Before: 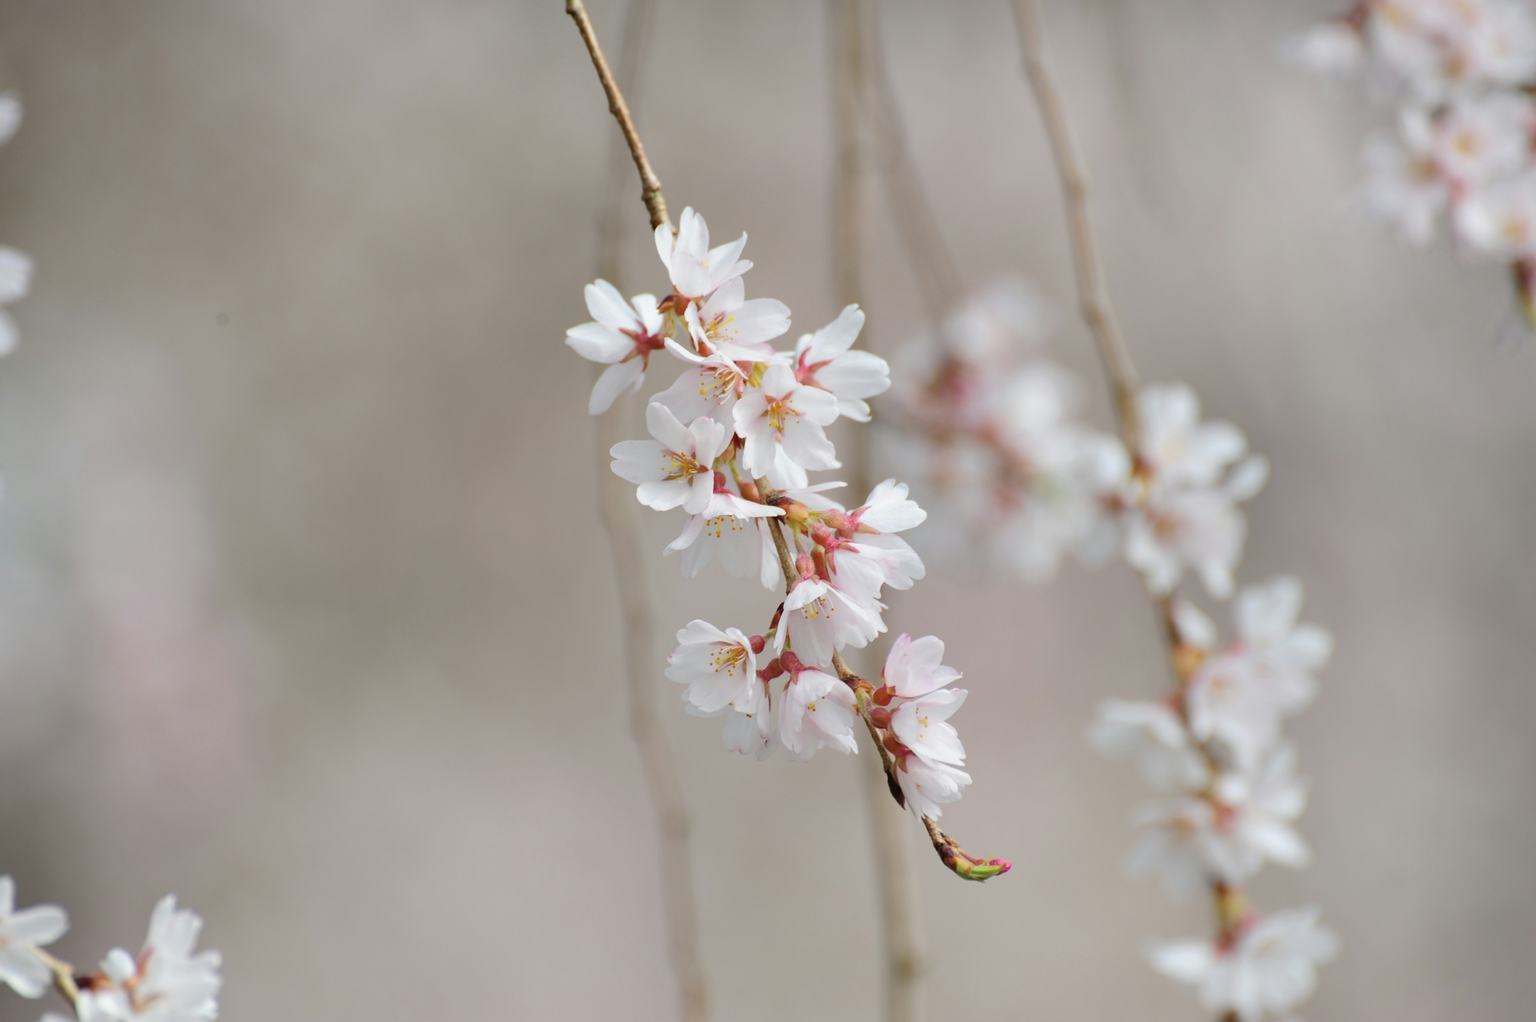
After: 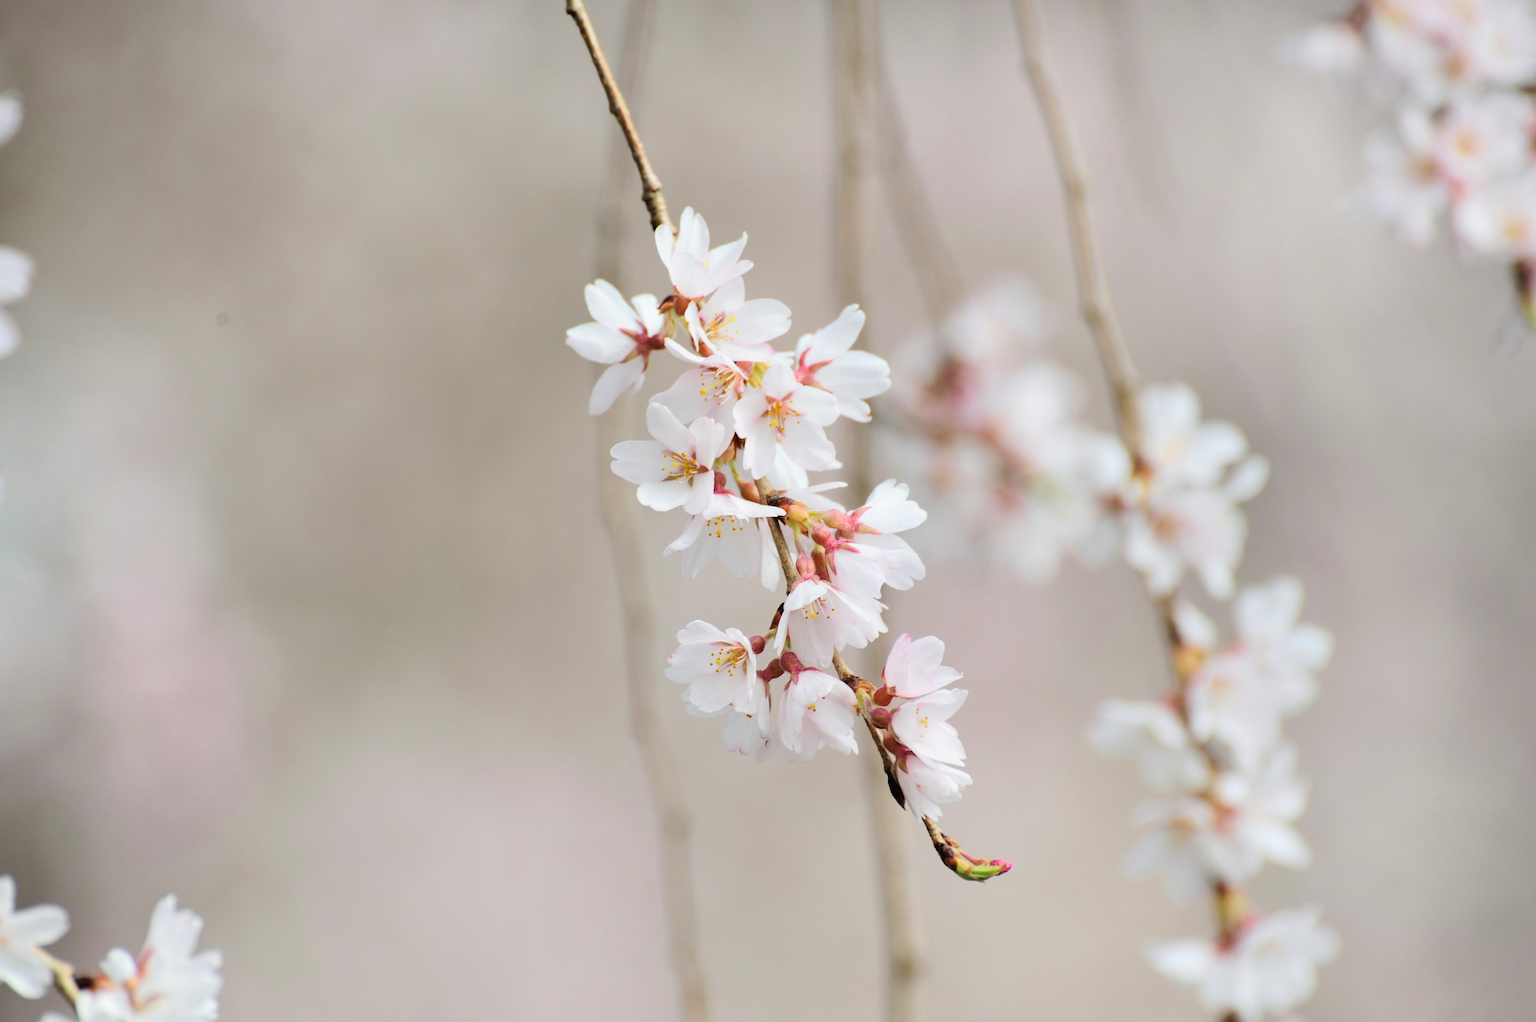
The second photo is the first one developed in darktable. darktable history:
tone curve: curves: ch0 [(0, 0.01) (0.133, 0.057) (0.338, 0.327) (0.494, 0.55) (0.726, 0.807) (1, 1)]; ch1 [(0, 0) (0.346, 0.324) (0.45, 0.431) (0.5, 0.5) (0.522, 0.517) (0.543, 0.578) (1, 1)]; ch2 [(0, 0) (0.44, 0.424) (0.501, 0.499) (0.564, 0.611) (0.622, 0.667) (0.707, 0.746) (1, 1)], color space Lab, linked channels, preserve colors none
